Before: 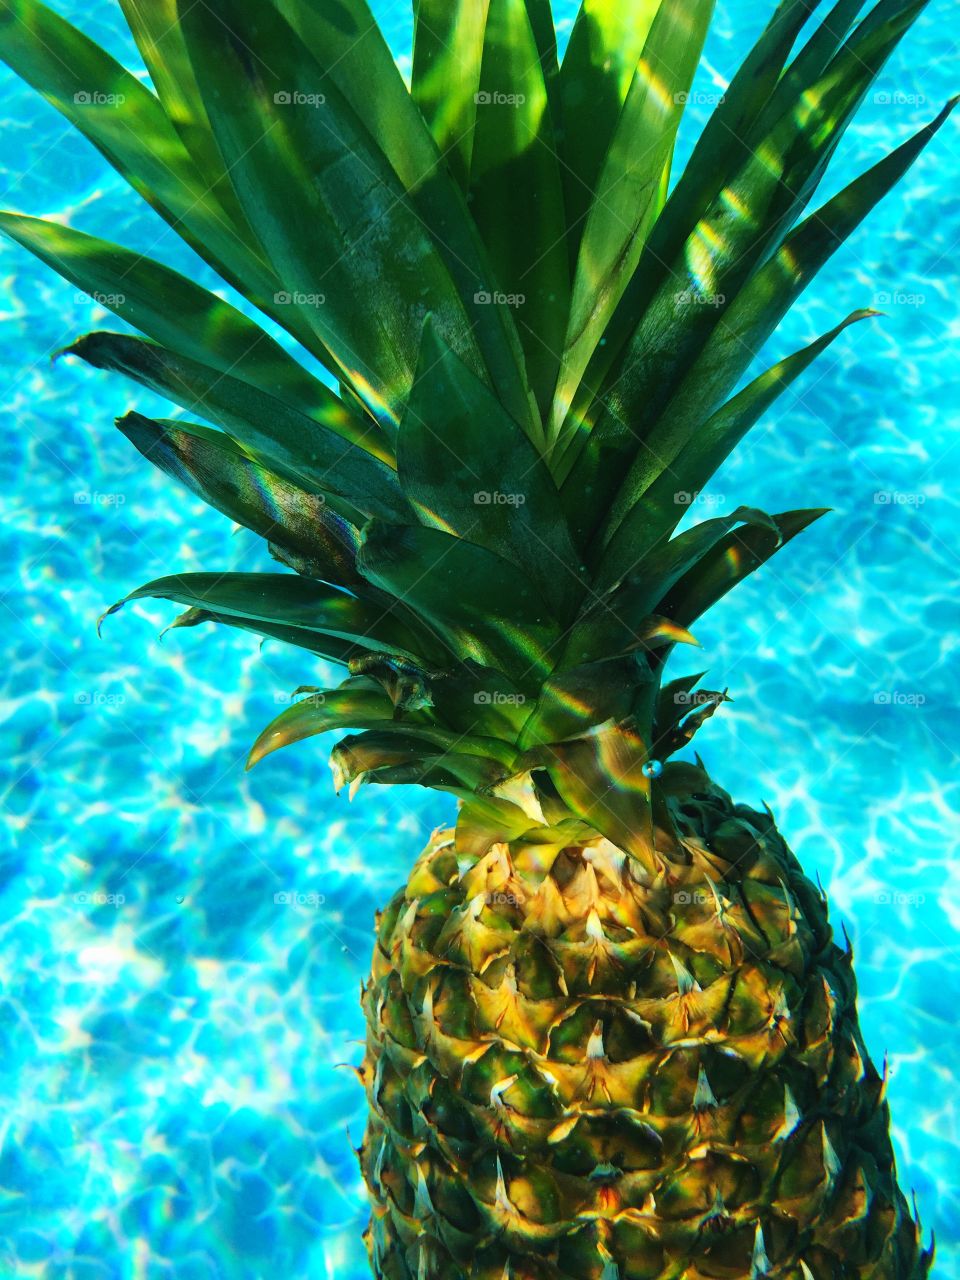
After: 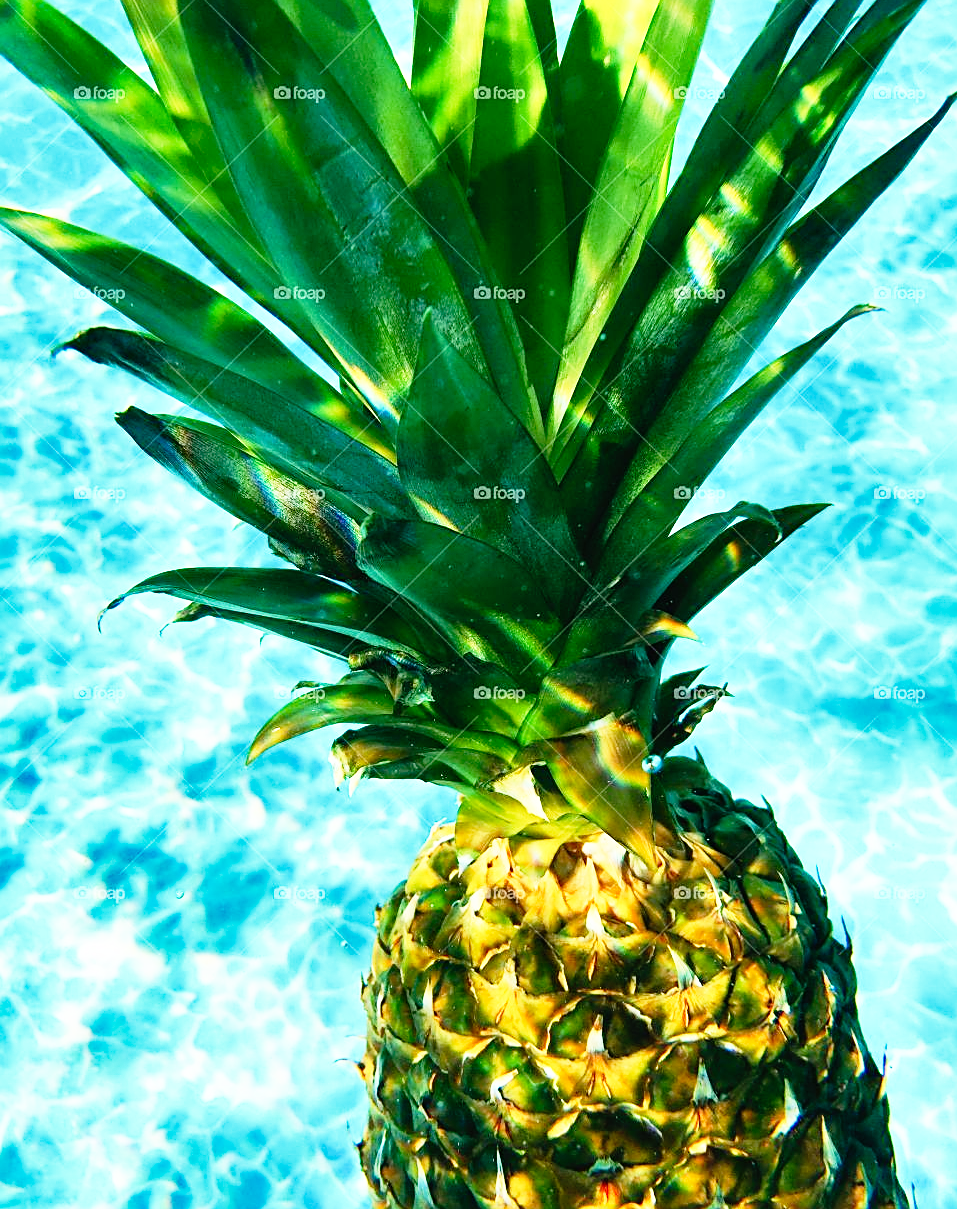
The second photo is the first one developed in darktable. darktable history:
crop: top 0.461%, right 0.266%, bottom 5.047%
shadows and highlights: shadows 52.61, soften with gaussian
base curve: curves: ch0 [(0, 0) (0.012, 0.01) (0.073, 0.168) (0.31, 0.711) (0.645, 0.957) (1, 1)], preserve colors none
sharpen: on, module defaults
